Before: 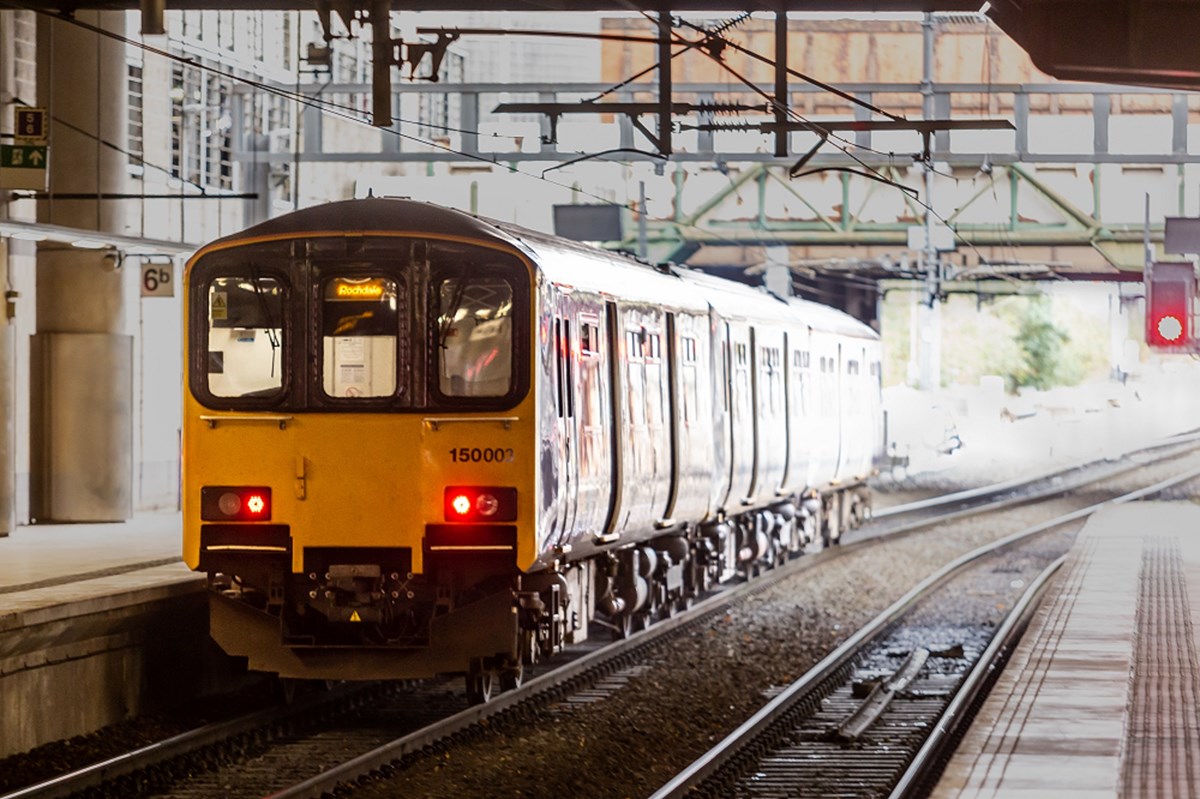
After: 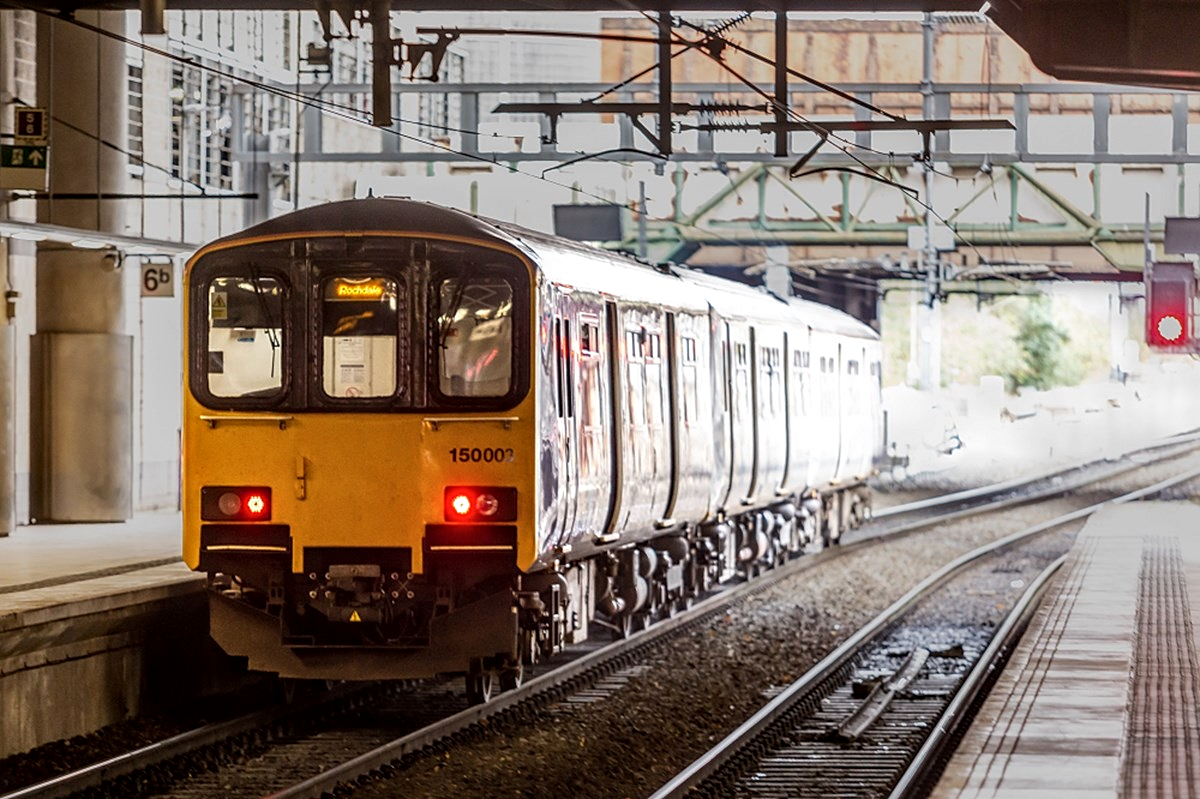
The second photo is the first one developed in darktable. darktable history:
local contrast: detail 130%
sharpen: amount 0.2
